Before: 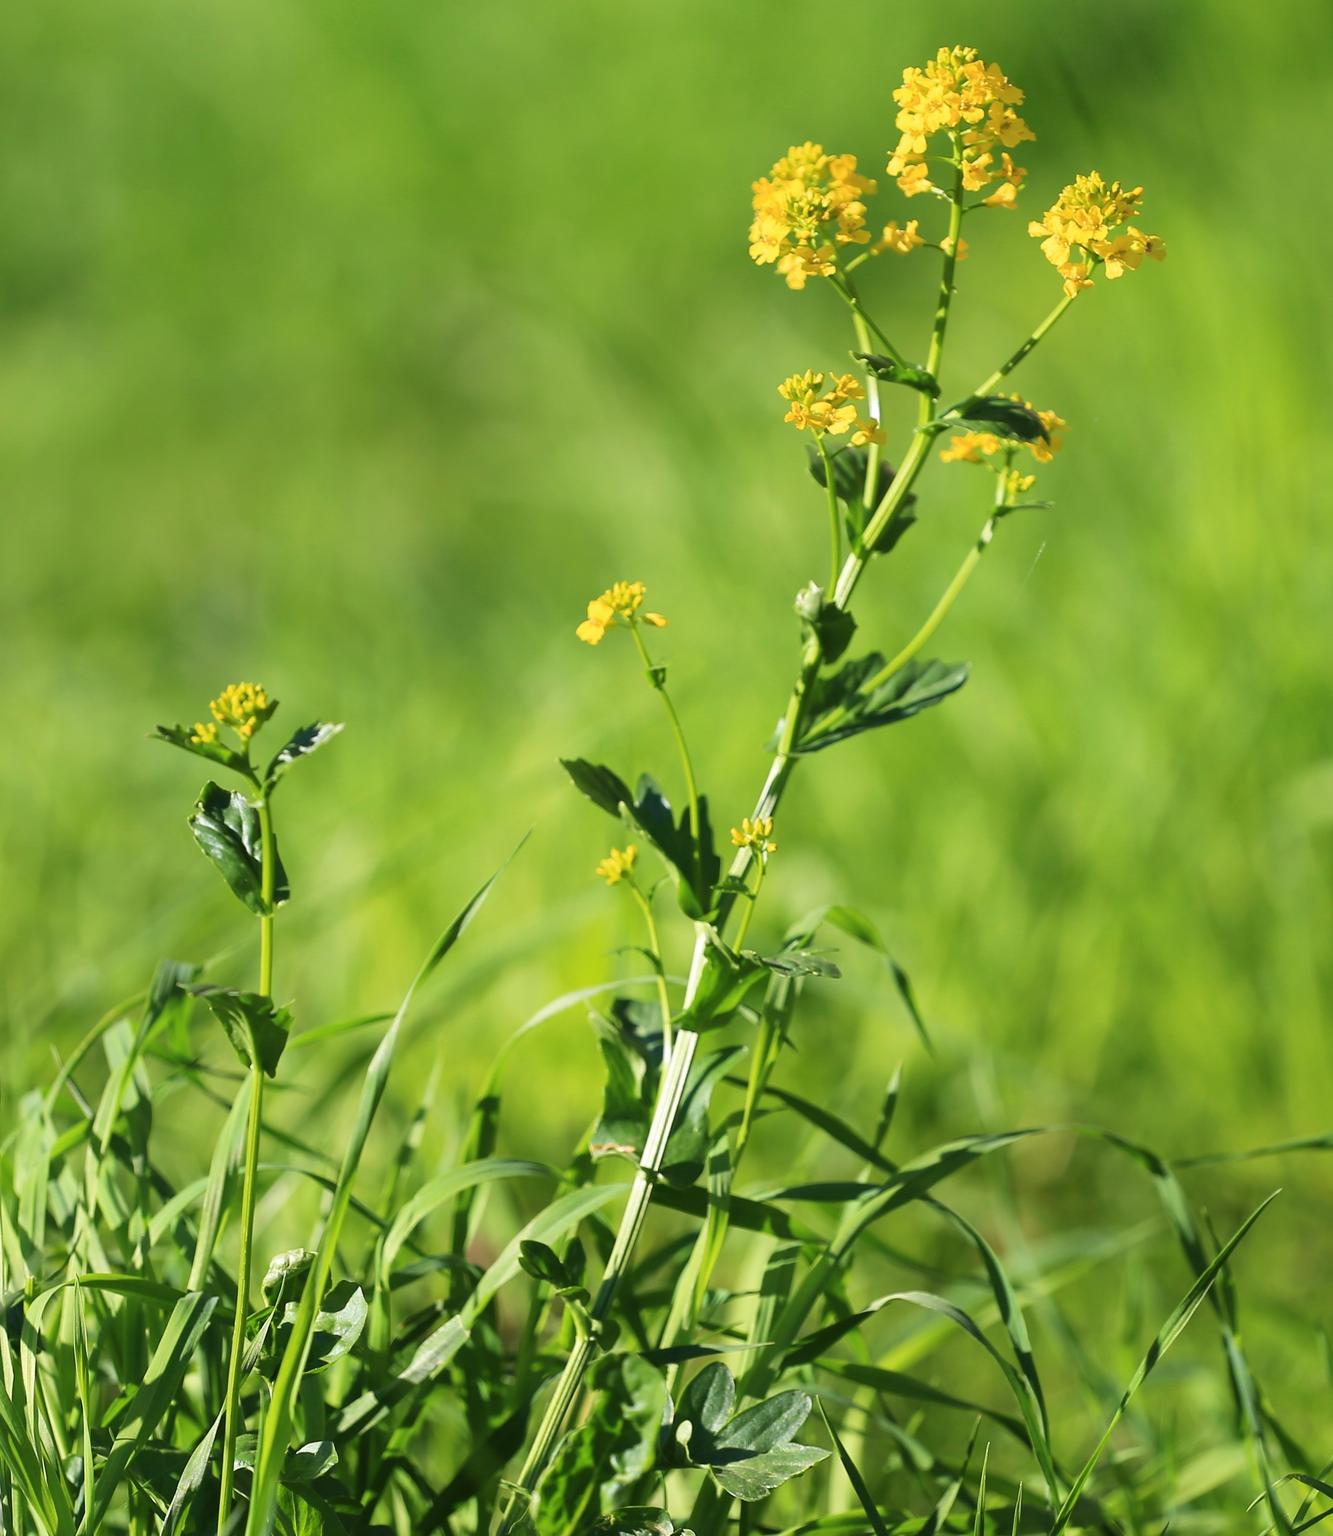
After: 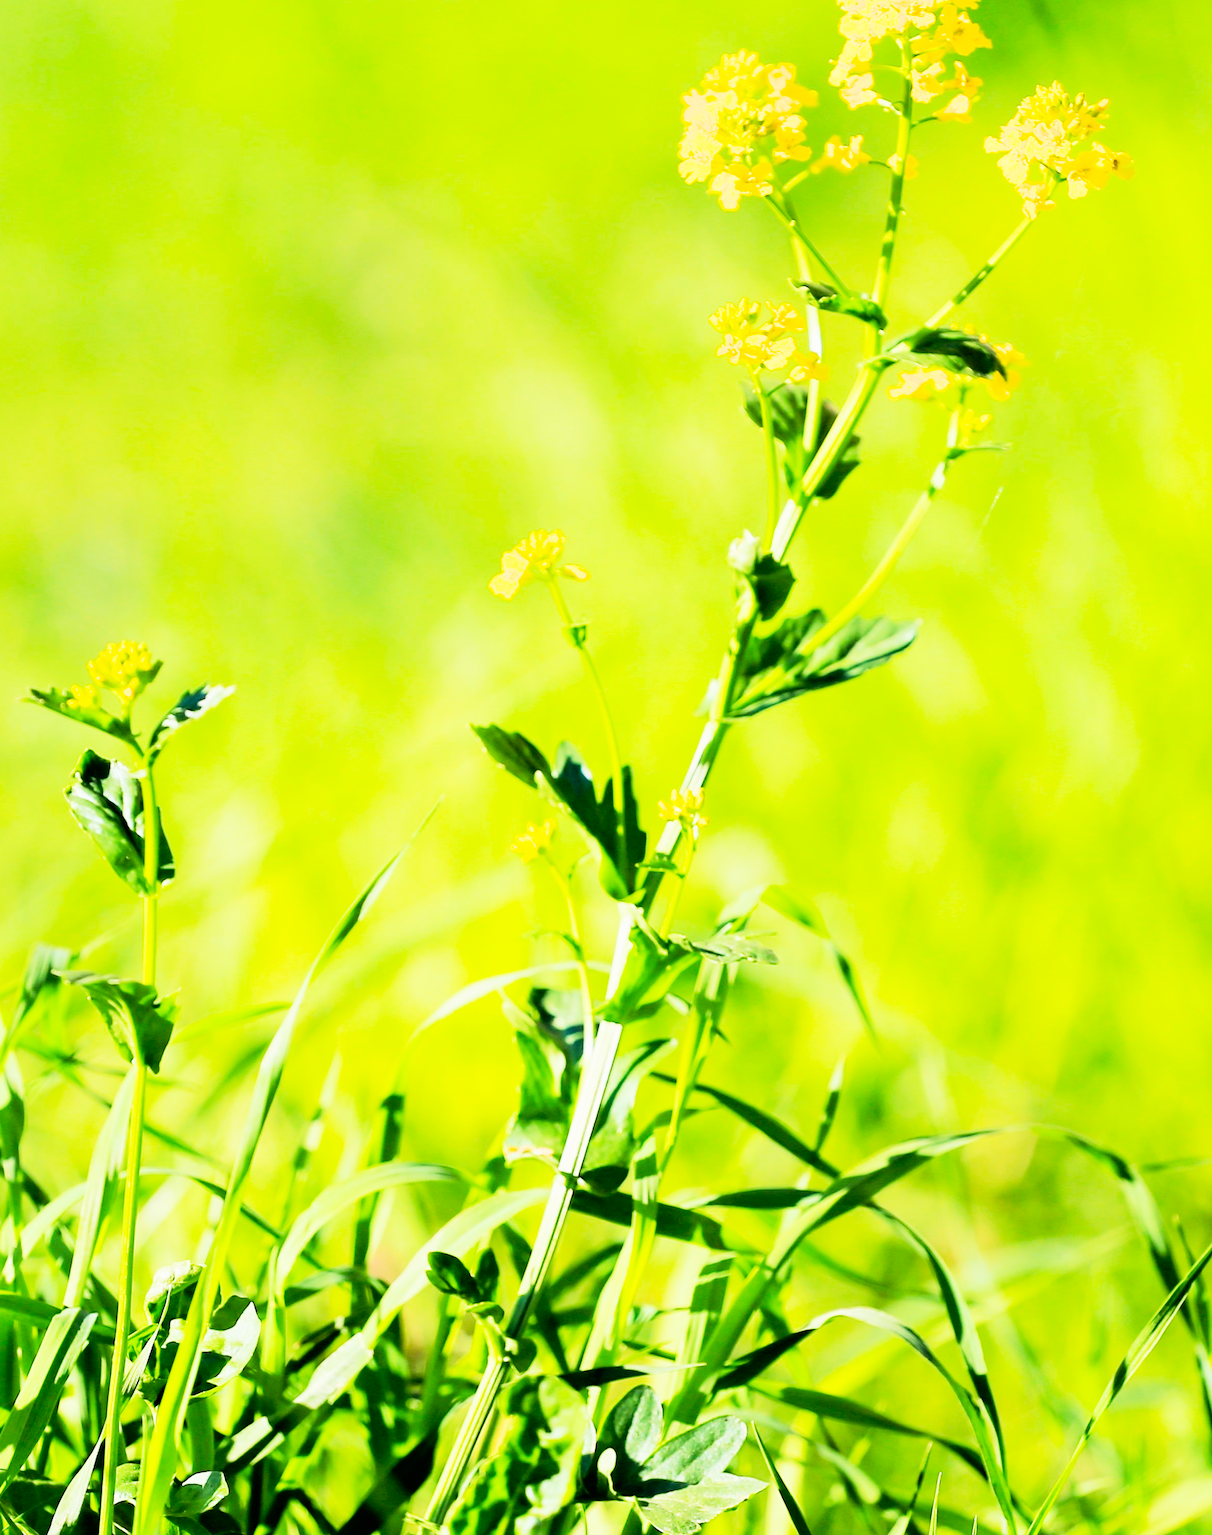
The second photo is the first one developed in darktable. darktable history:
filmic rgb: black relative exposure -5.11 EV, white relative exposure 3.99 EV, hardness 2.88, contrast 1.409, highlights saturation mix -18.71%, iterations of high-quality reconstruction 0
crop: left 9.771%, top 6.344%, right 7.101%, bottom 2.27%
velvia: strength 16.81%
exposure: black level correction 0, exposure 0.692 EV, compensate exposure bias true, compensate highlight preservation false
tone curve: curves: ch0 [(0, 0) (0.082, 0.02) (0.129, 0.078) (0.275, 0.301) (0.67, 0.809) (1, 1)], preserve colors none
contrast brightness saturation: contrast 0.066, brightness 0.178, saturation 0.409
